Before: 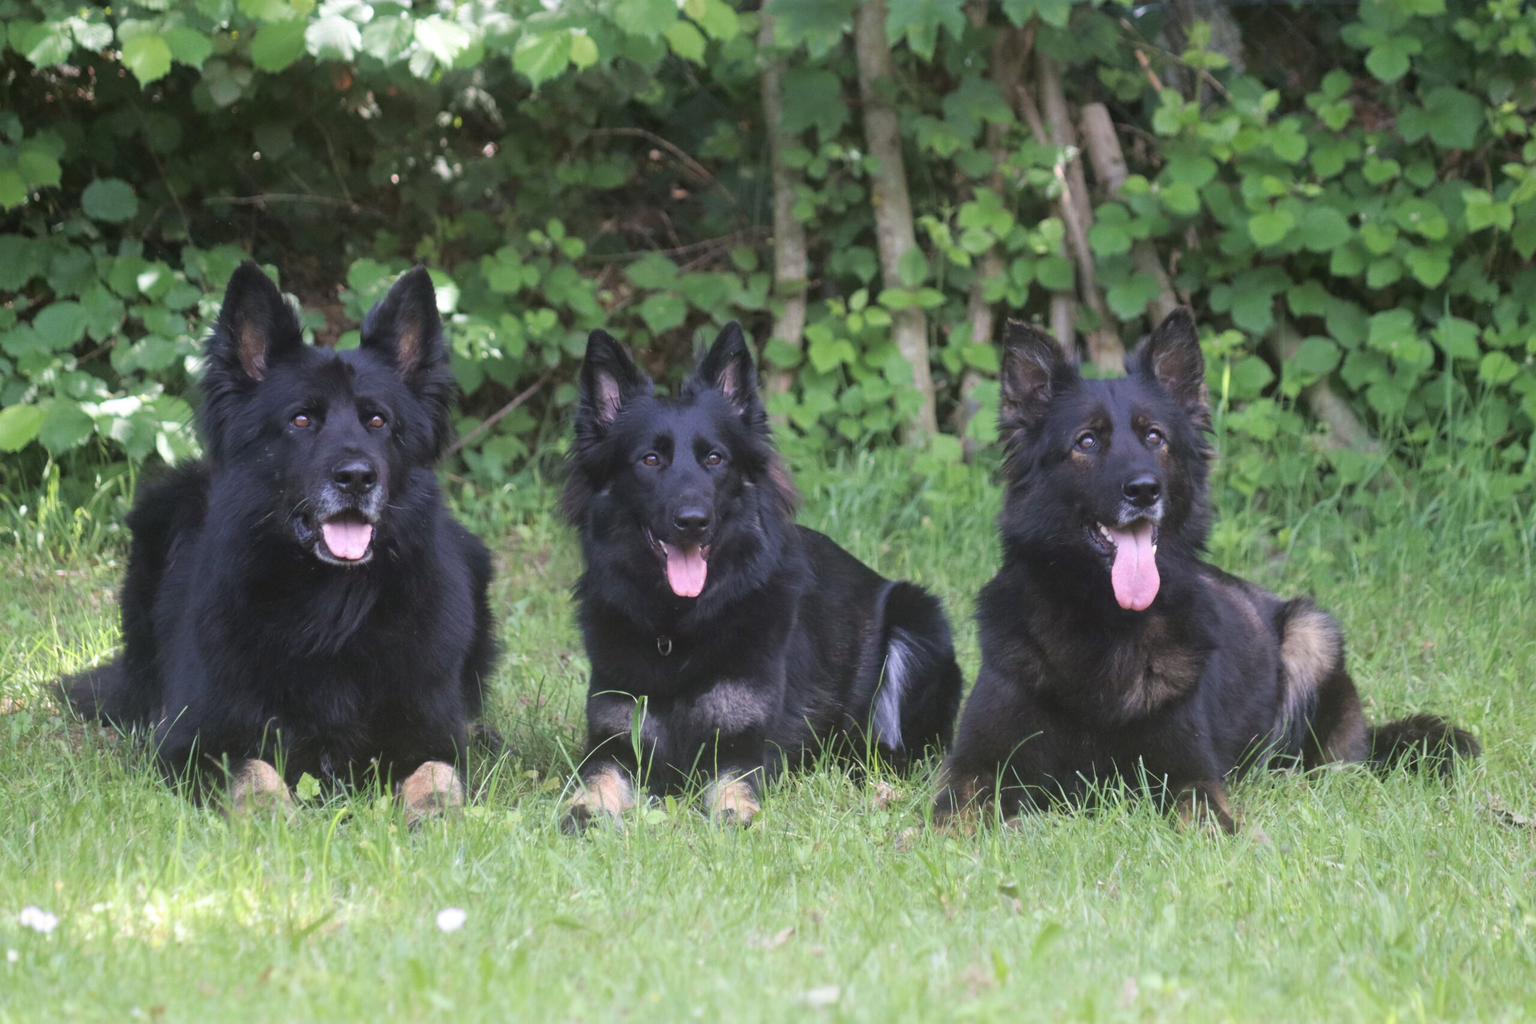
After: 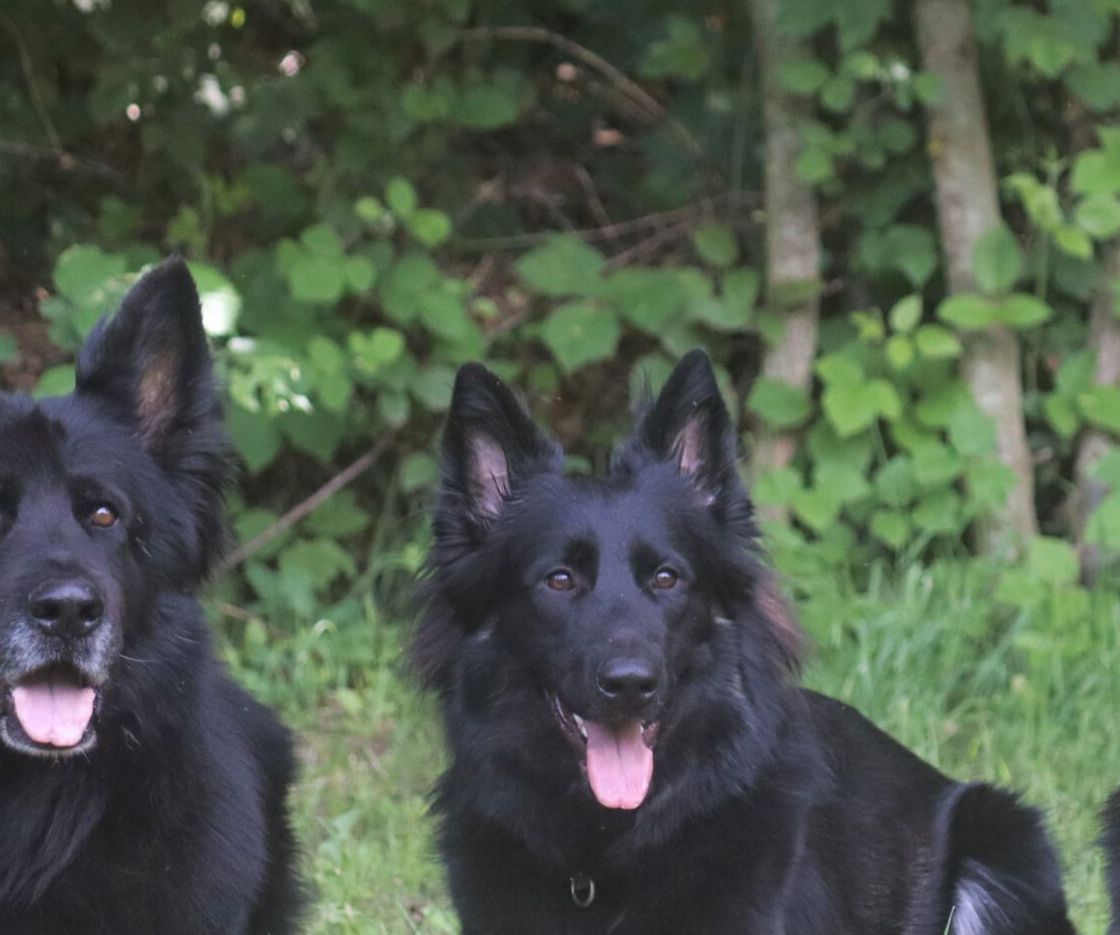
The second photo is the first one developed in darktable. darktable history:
crop: left 20.538%, top 10.912%, right 35.689%, bottom 34.287%
